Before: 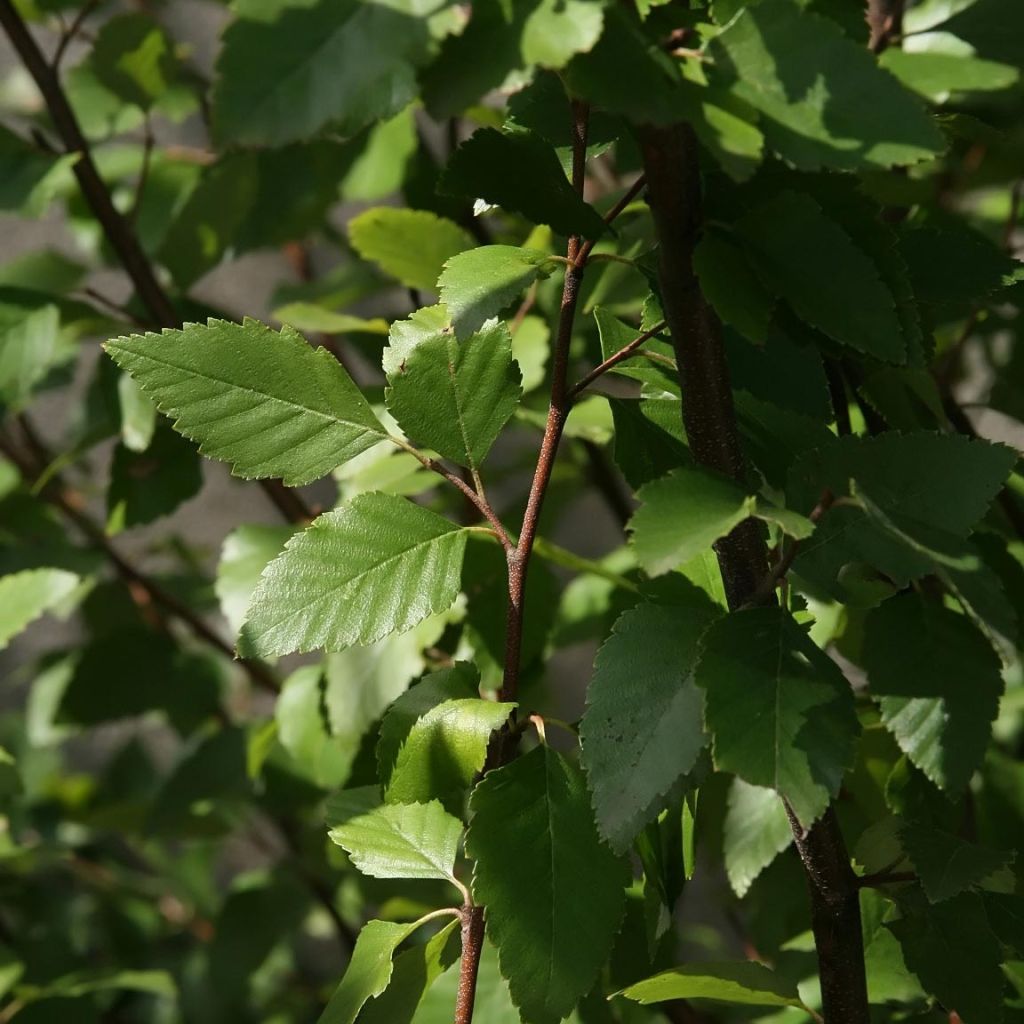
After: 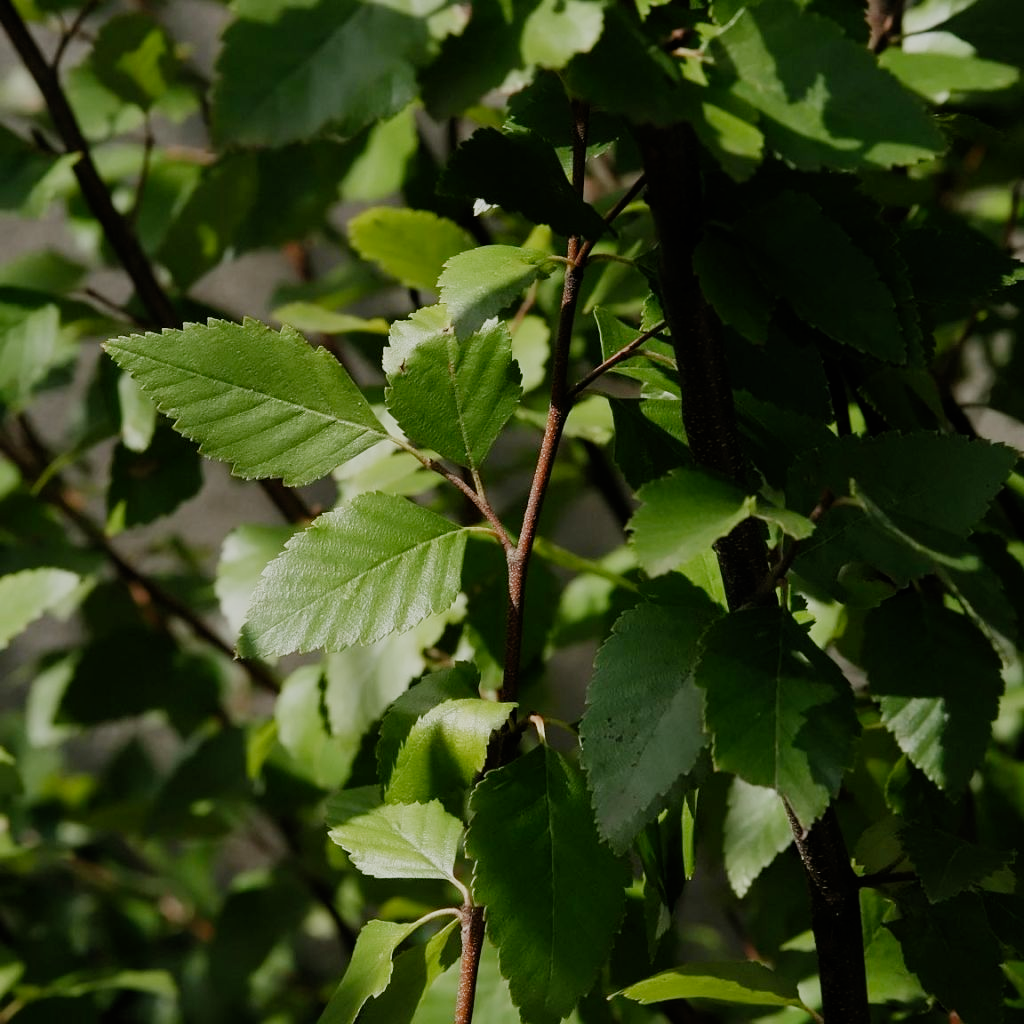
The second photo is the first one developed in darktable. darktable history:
filmic rgb: black relative exposure -7.65 EV, white relative exposure 4.56 EV, hardness 3.61, add noise in highlights 0, preserve chrominance no, color science v3 (2019), use custom middle-gray values true, contrast in highlights soft
